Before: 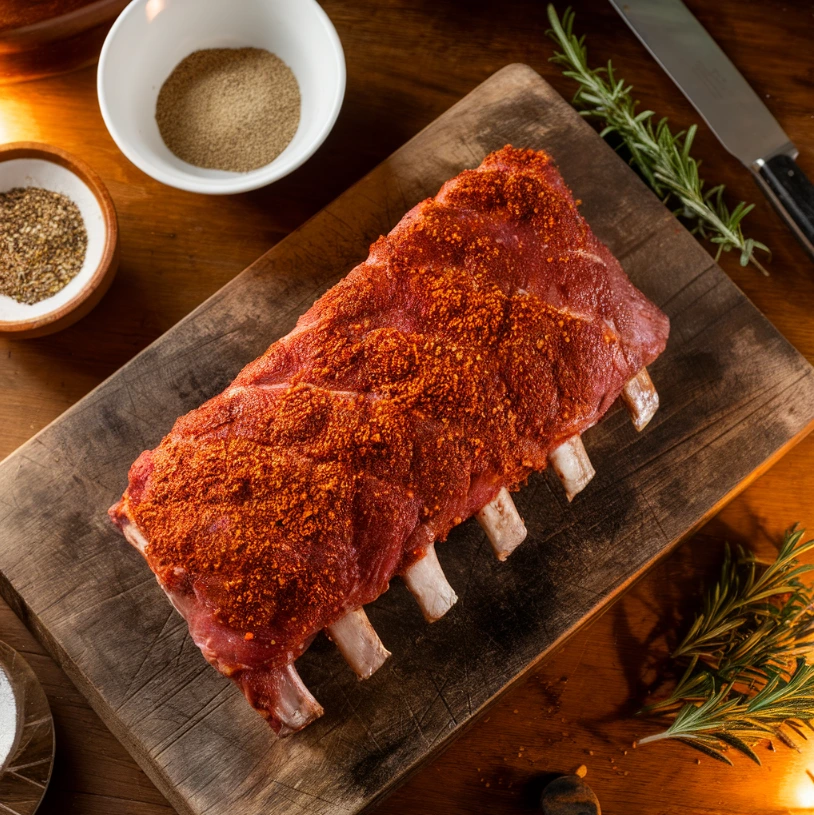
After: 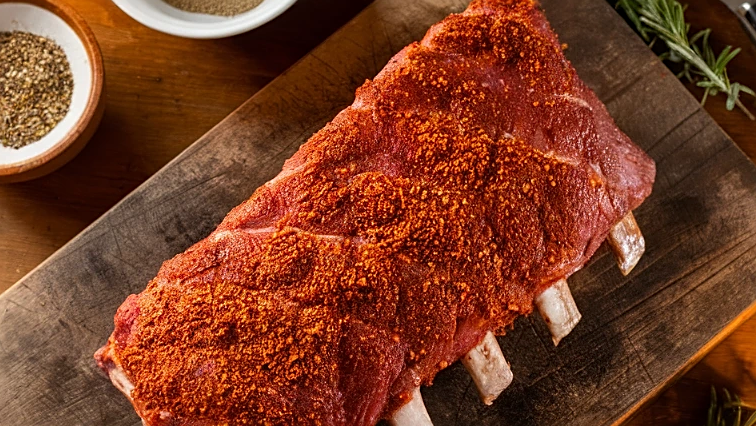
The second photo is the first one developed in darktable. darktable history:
crop: left 1.744%, top 19.225%, right 5.069%, bottom 28.357%
sharpen: on, module defaults
